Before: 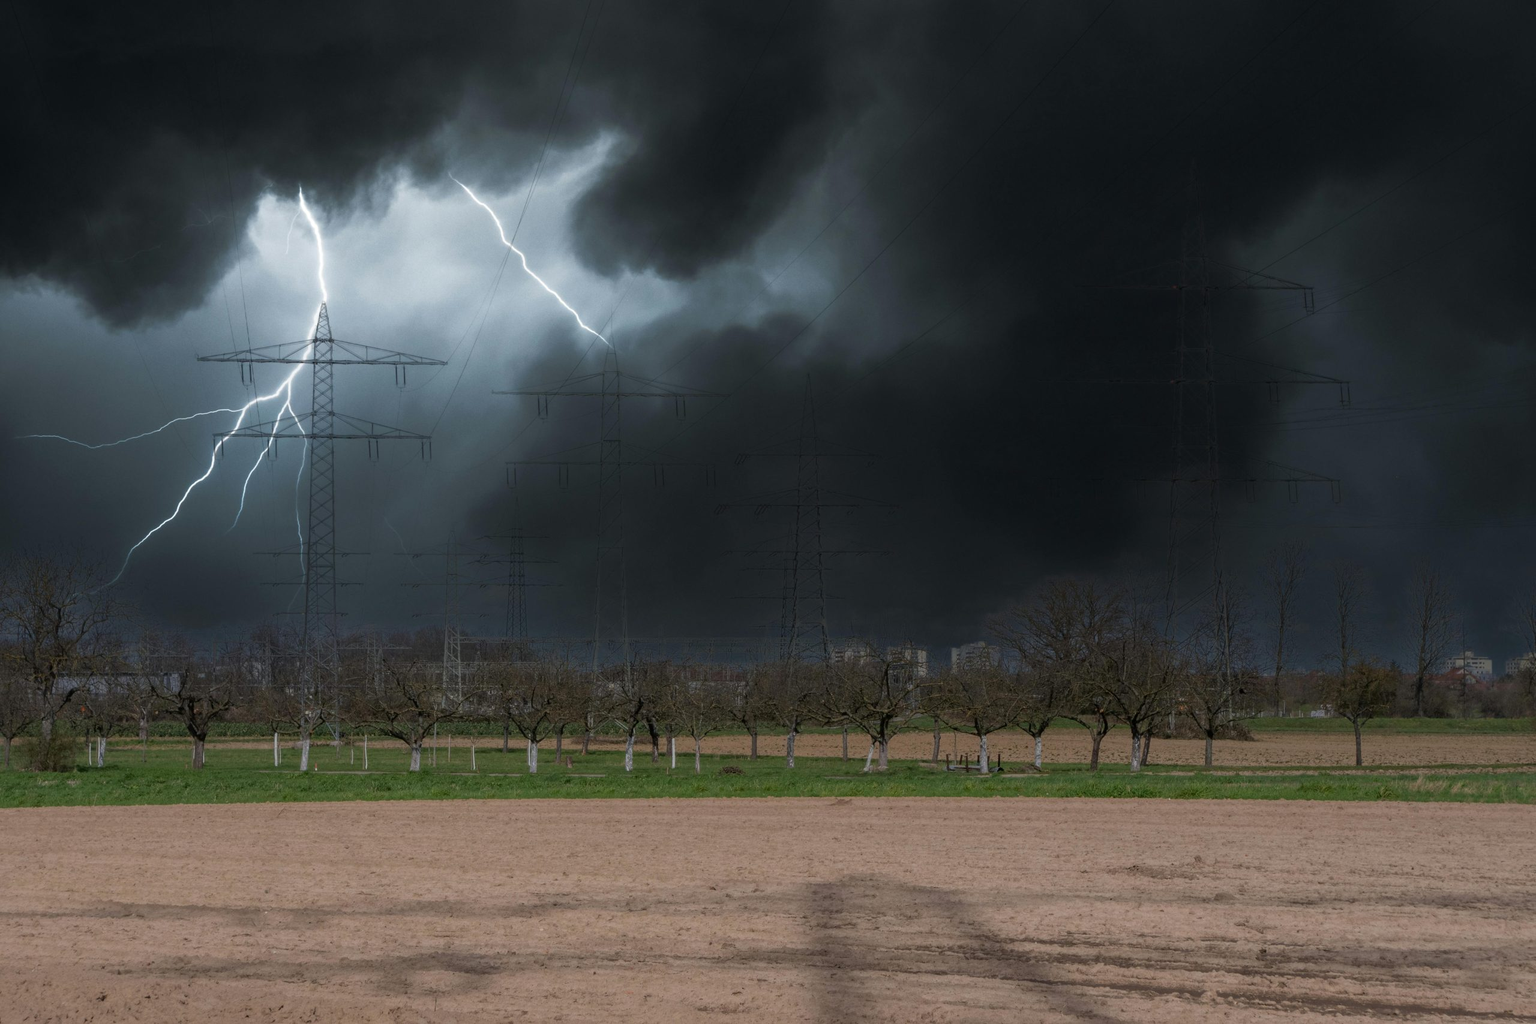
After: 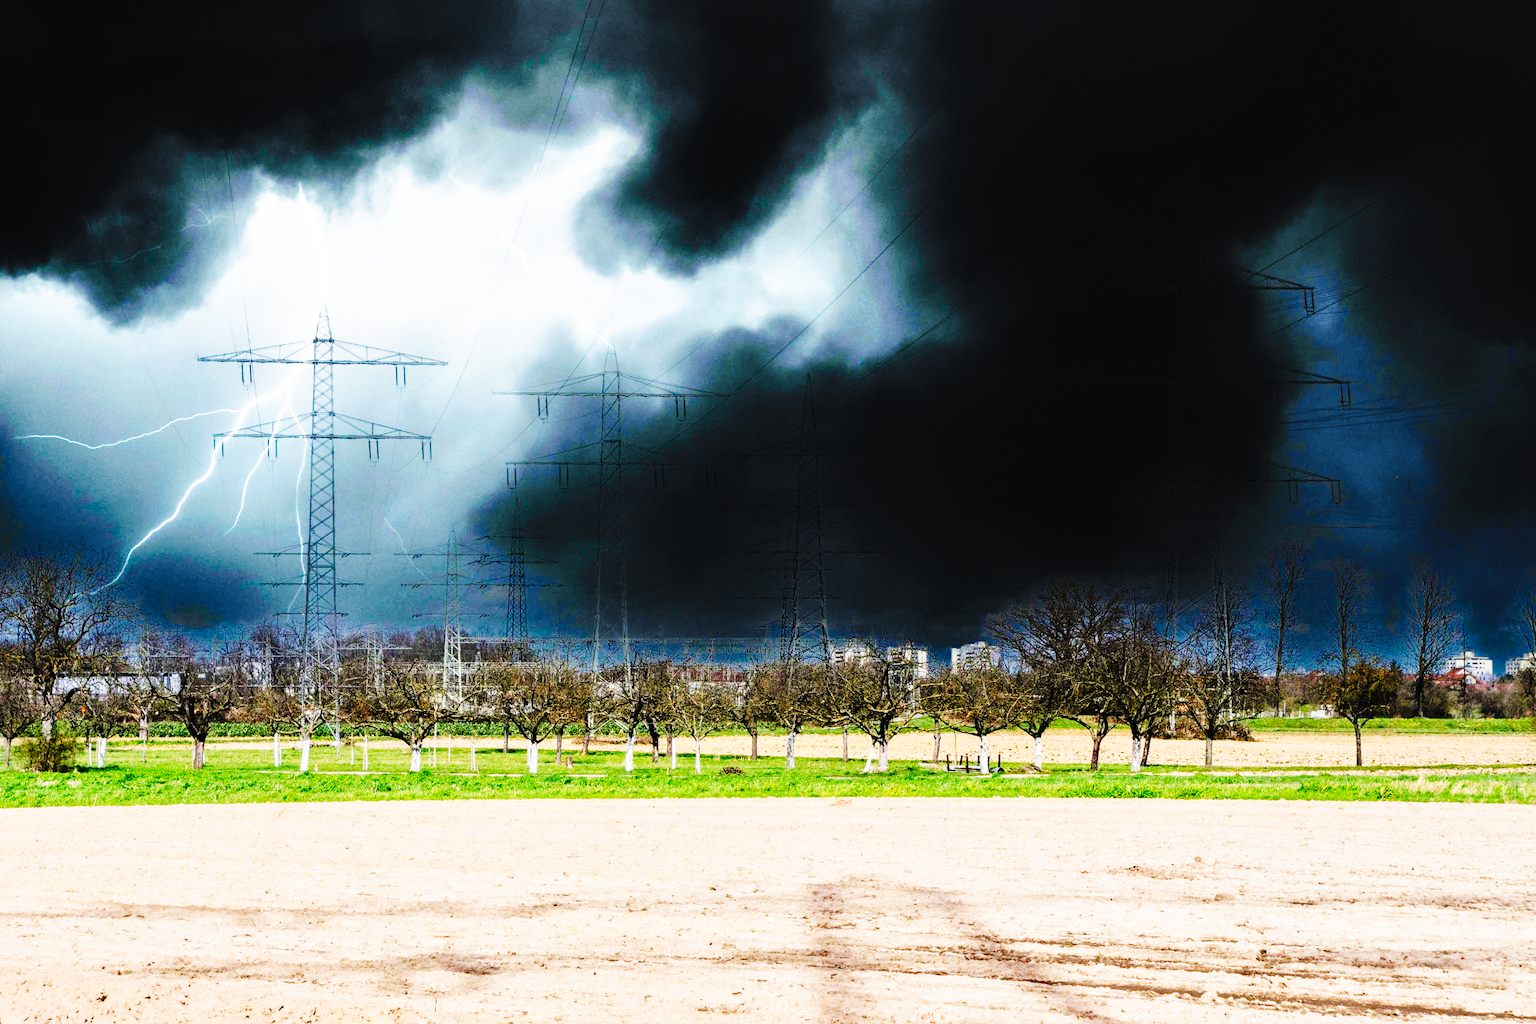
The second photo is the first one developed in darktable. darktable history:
contrast brightness saturation: saturation -0.05
tone equalizer: -7 EV 0.15 EV, -6 EV 0.6 EV, -5 EV 1.15 EV, -4 EV 1.33 EV, -3 EV 1.15 EV, -2 EV 0.6 EV, -1 EV 0.15 EV, mask exposure compensation -0.5 EV
shadows and highlights: radius 125.46, shadows 30.51, highlights -30.51, low approximation 0.01, soften with gaussian
tone curve: curves: ch0 [(0, 0) (0.003, 0.006) (0.011, 0.008) (0.025, 0.011) (0.044, 0.015) (0.069, 0.019) (0.1, 0.023) (0.136, 0.03) (0.177, 0.042) (0.224, 0.065) (0.277, 0.103) (0.335, 0.177) (0.399, 0.294) (0.468, 0.463) (0.543, 0.639) (0.623, 0.805) (0.709, 0.909) (0.801, 0.967) (0.898, 0.989) (1, 1)], preserve colors none
base curve: curves: ch0 [(0, 0) (0.028, 0.03) (0.121, 0.232) (0.46, 0.748) (0.859, 0.968) (1, 1)], preserve colors none
